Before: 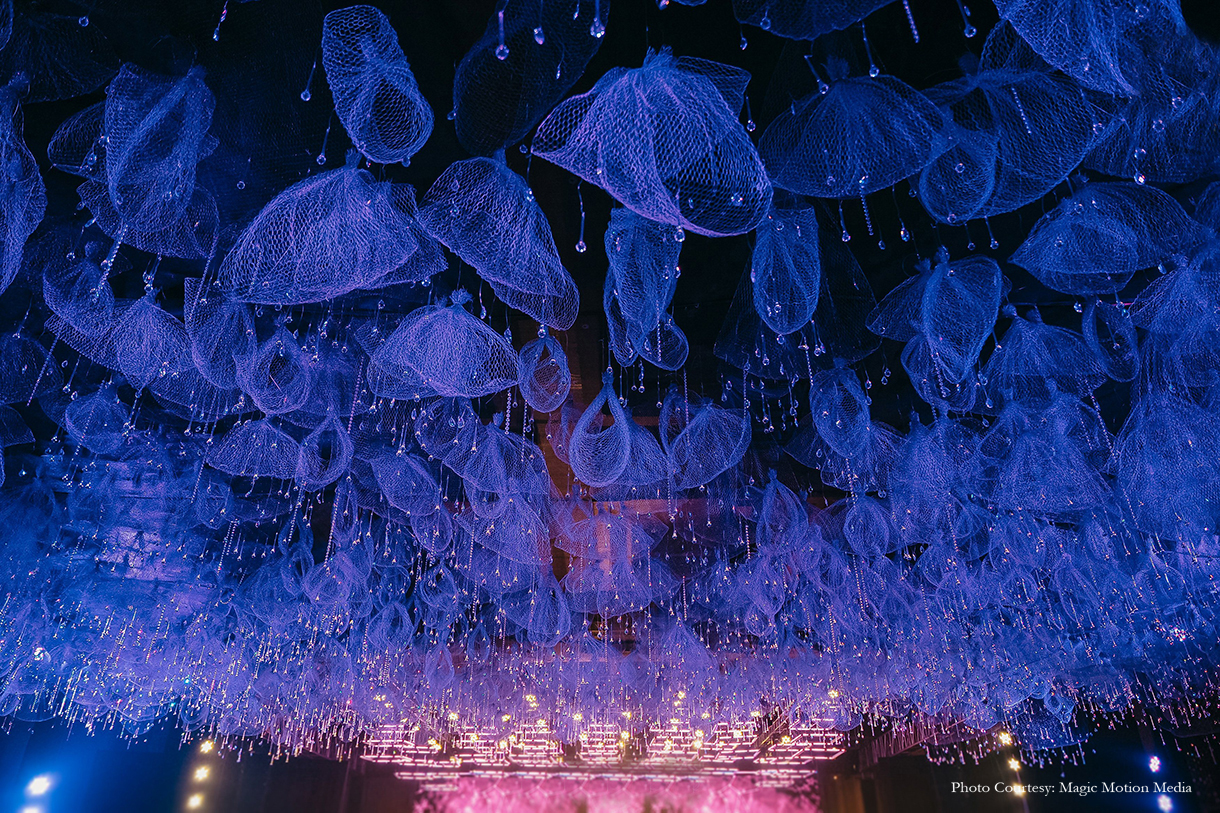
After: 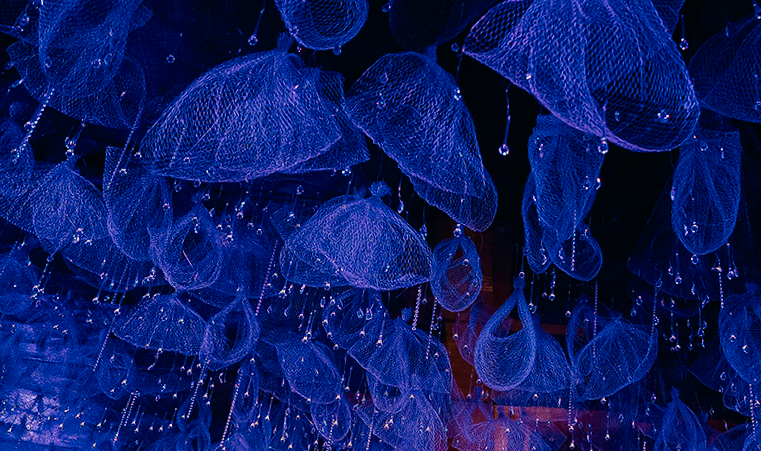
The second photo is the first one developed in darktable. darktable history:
crop and rotate: angle -4.99°, left 2.122%, top 6.945%, right 27.566%, bottom 30.519%
contrast brightness saturation: contrast 0.2, brightness -0.11, saturation 0.1
